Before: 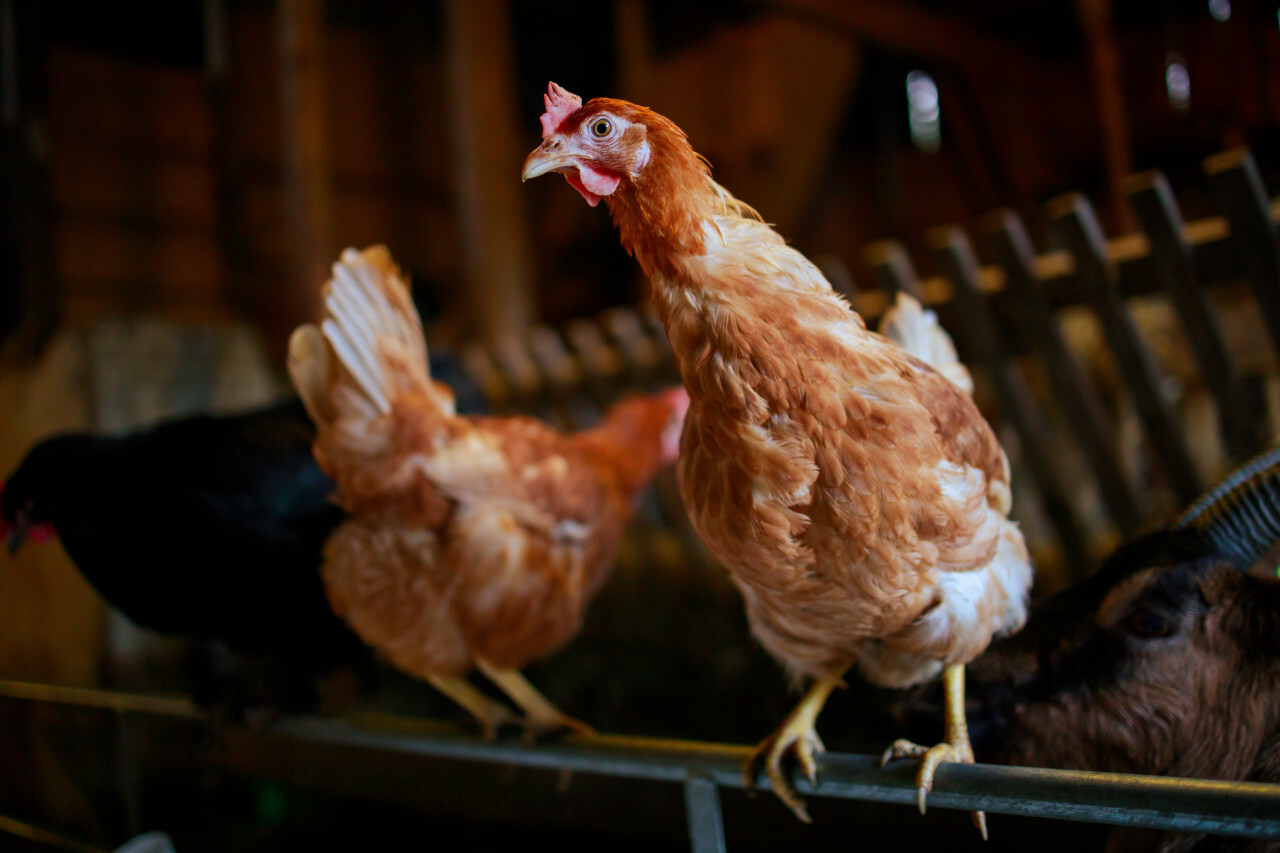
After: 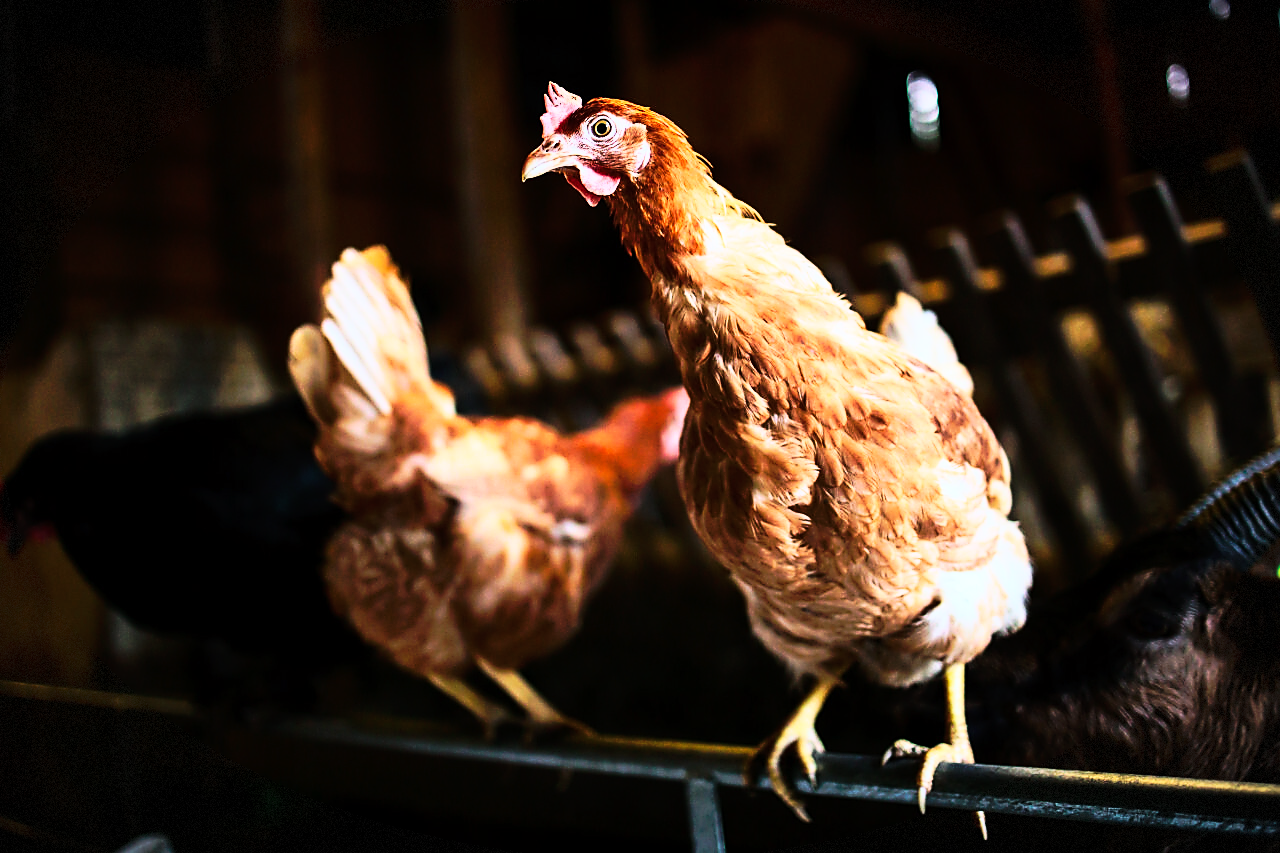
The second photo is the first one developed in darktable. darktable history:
tone curve: curves: ch0 [(0, 0) (0.003, 0.009) (0.011, 0.019) (0.025, 0.034) (0.044, 0.057) (0.069, 0.082) (0.1, 0.104) (0.136, 0.131) (0.177, 0.165) (0.224, 0.212) (0.277, 0.279) (0.335, 0.342) (0.399, 0.401) (0.468, 0.477) (0.543, 0.572) (0.623, 0.675) (0.709, 0.772) (0.801, 0.85) (0.898, 0.942) (1, 1)], preserve colors none
sharpen: radius 1.4, amount 1.25, threshold 0.7
rgb curve: curves: ch0 [(0, 0) (0.21, 0.15) (0.24, 0.21) (0.5, 0.75) (0.75, 0.96) (0.89, 0.99) (1, 1)]; ch1 [(0, 0.02) (0.21, 0.13) (0.25, 0.2) (0.5, 0.67) (0.75, 0.9) (0.89, 0.97) (1, 1)]; ch2 [(0, 0.02) (0.21, 0.13) (0.25, 0.2) (0.5, 0.67) (0.75, 0.9) (0.89, 0.97) (1, 1)], compensate middle gray true
vignetting: fall-off start 100%, brightness -0.406, saturation -0.3, width/height ratio 1.324, dithering 8-bit output, unbound false
